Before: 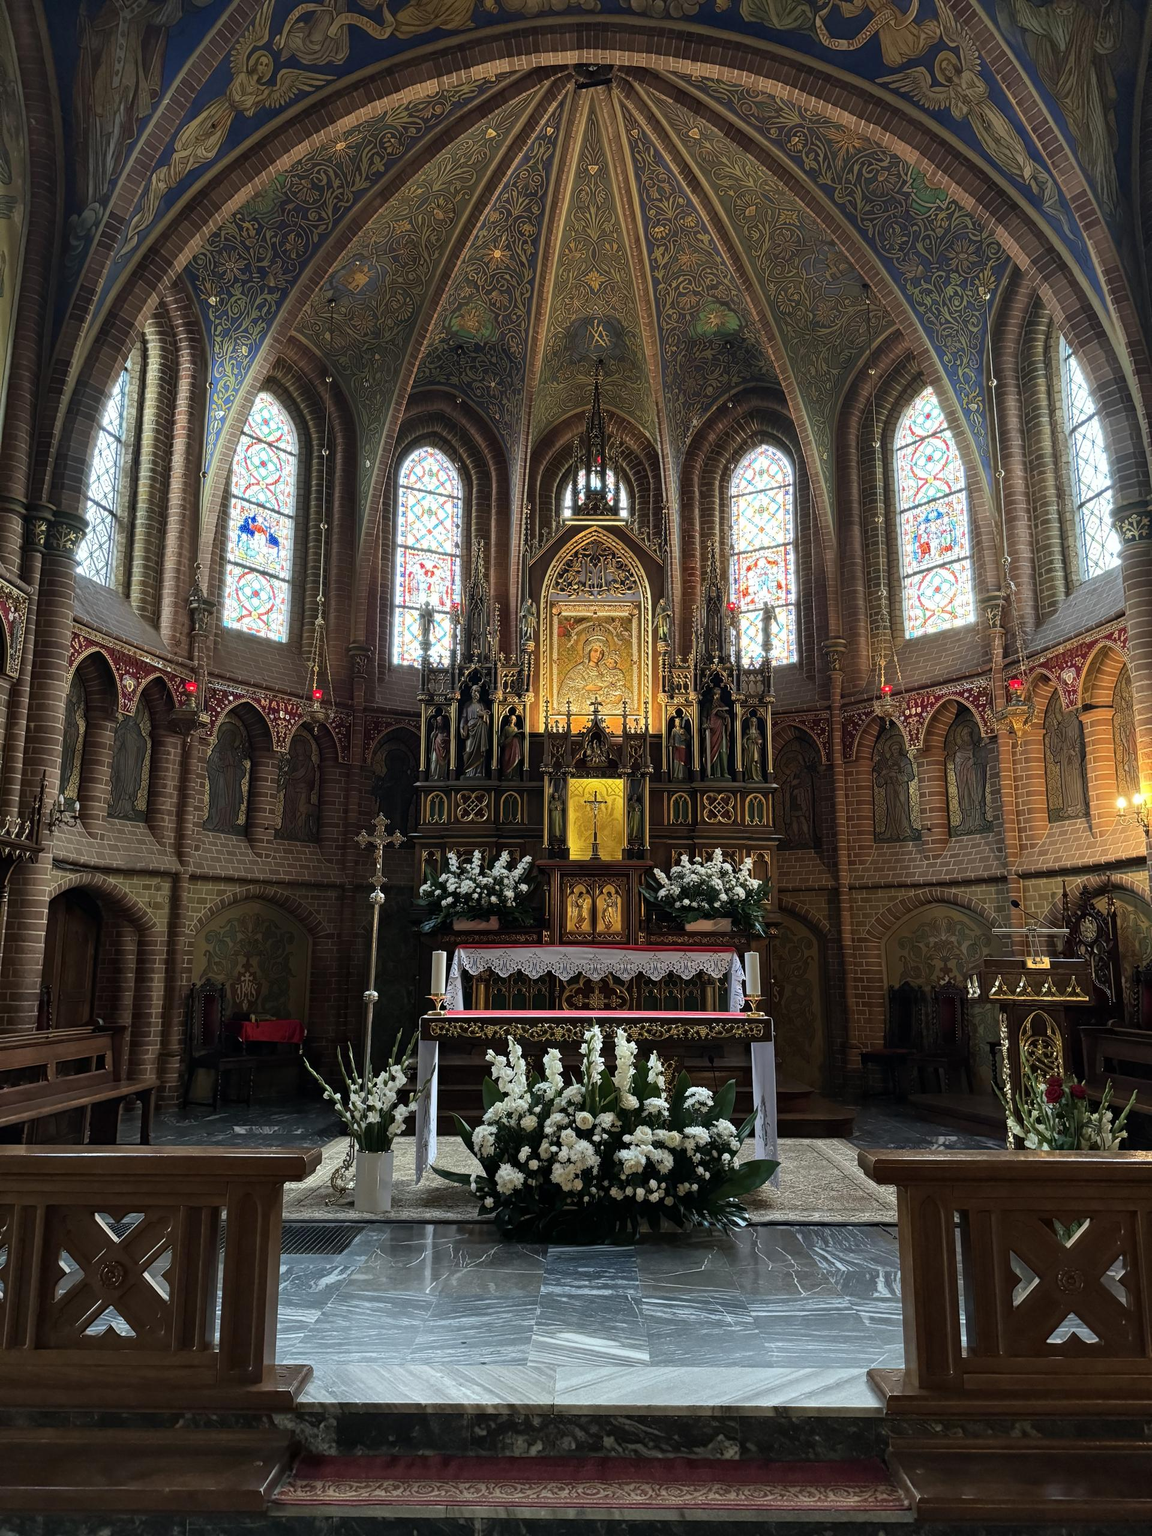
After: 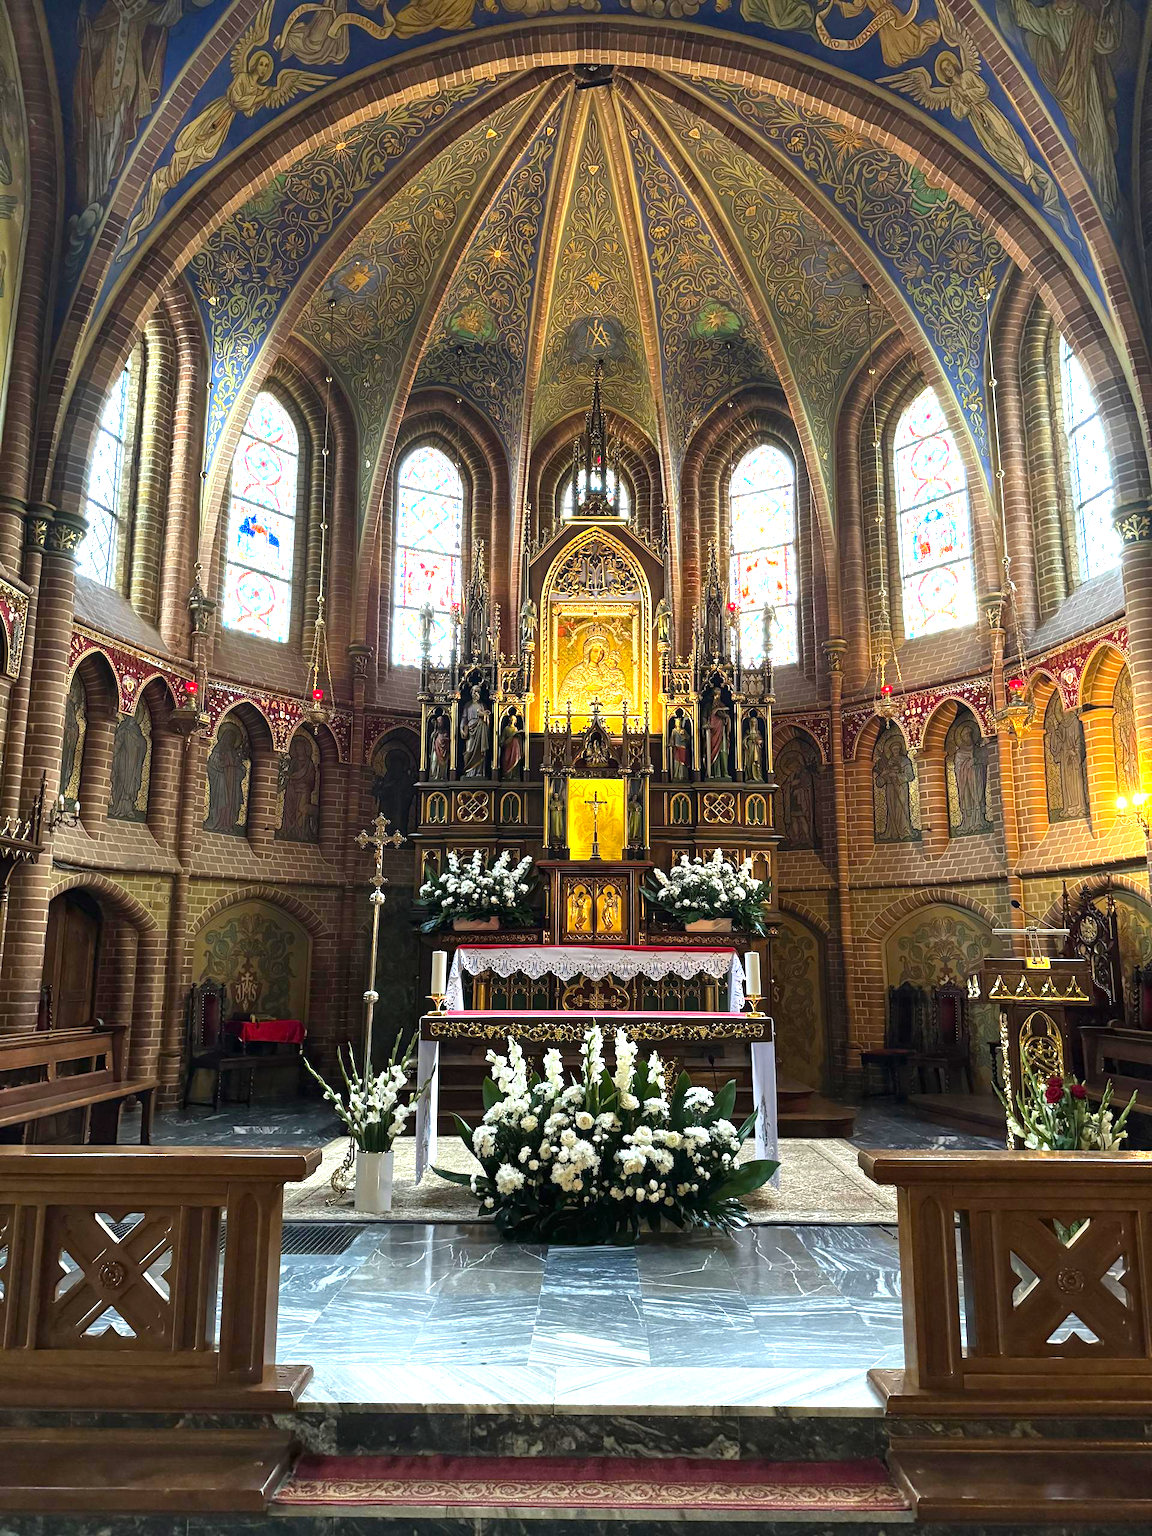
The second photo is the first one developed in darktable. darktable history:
exposure: black level correction 0, exposure 1.2 EV, compensate exposure bias true, compensate highlight preservation false
color balance rgb: perceptual saturation grading › global saturation 20%, global vibrance 20%
